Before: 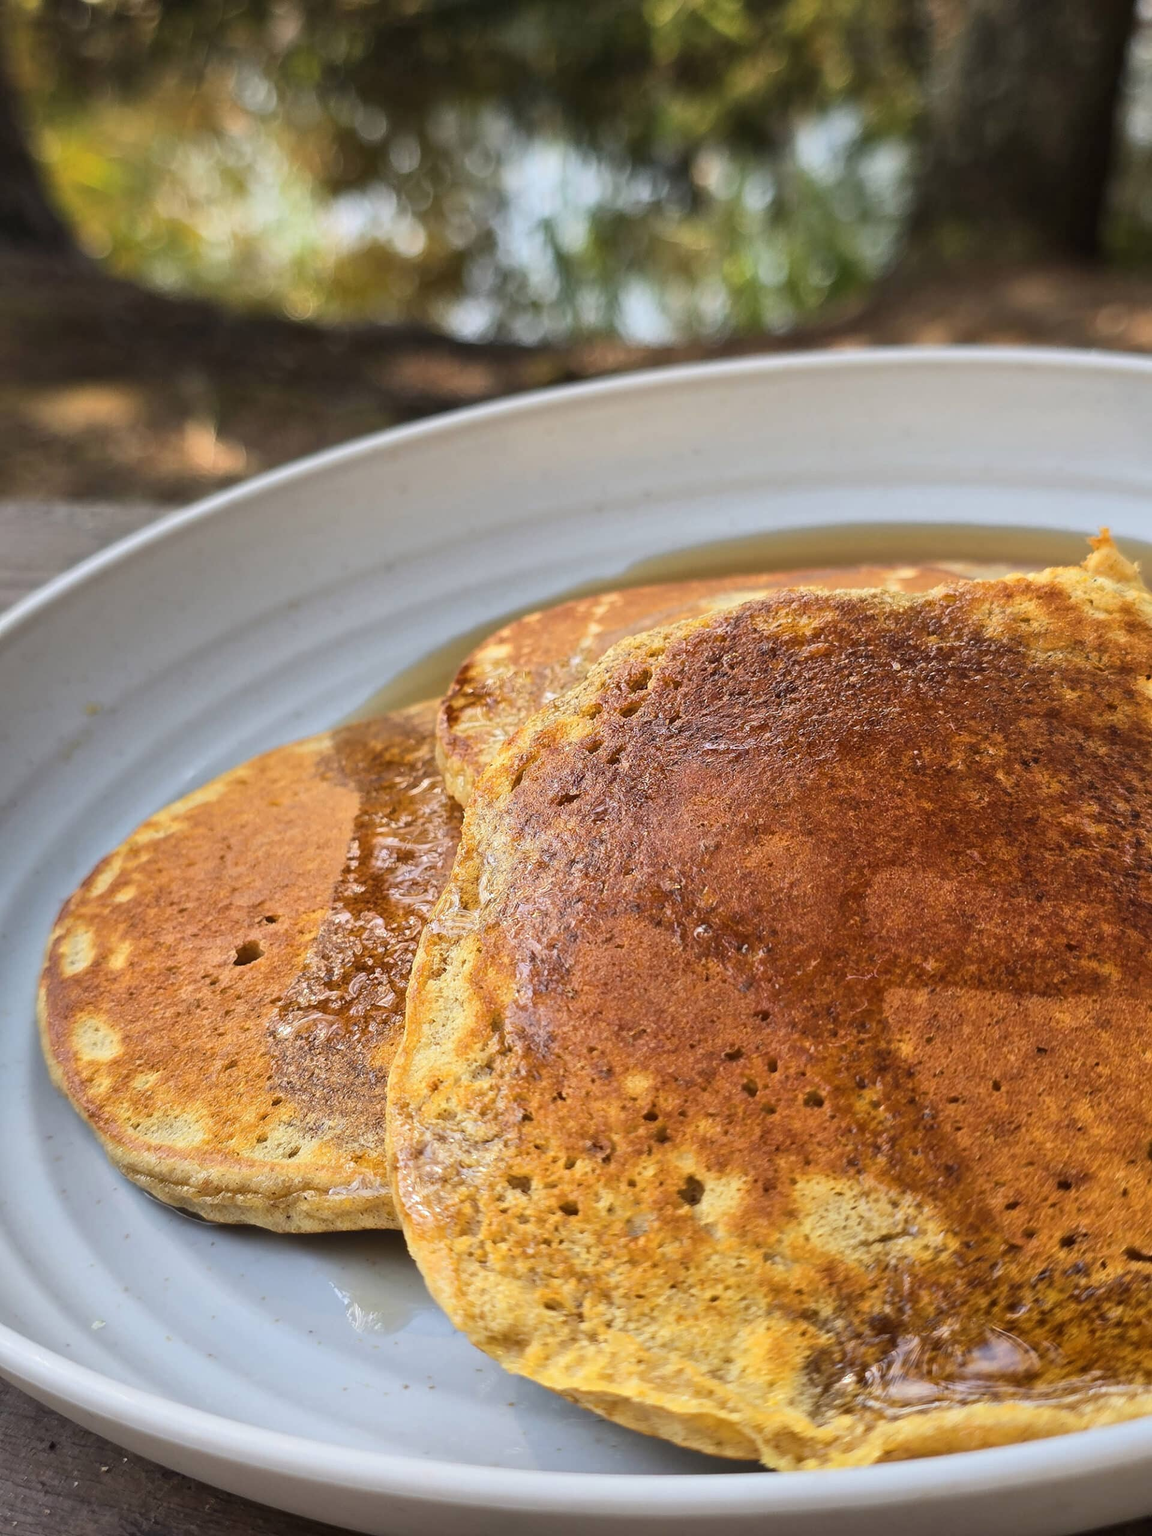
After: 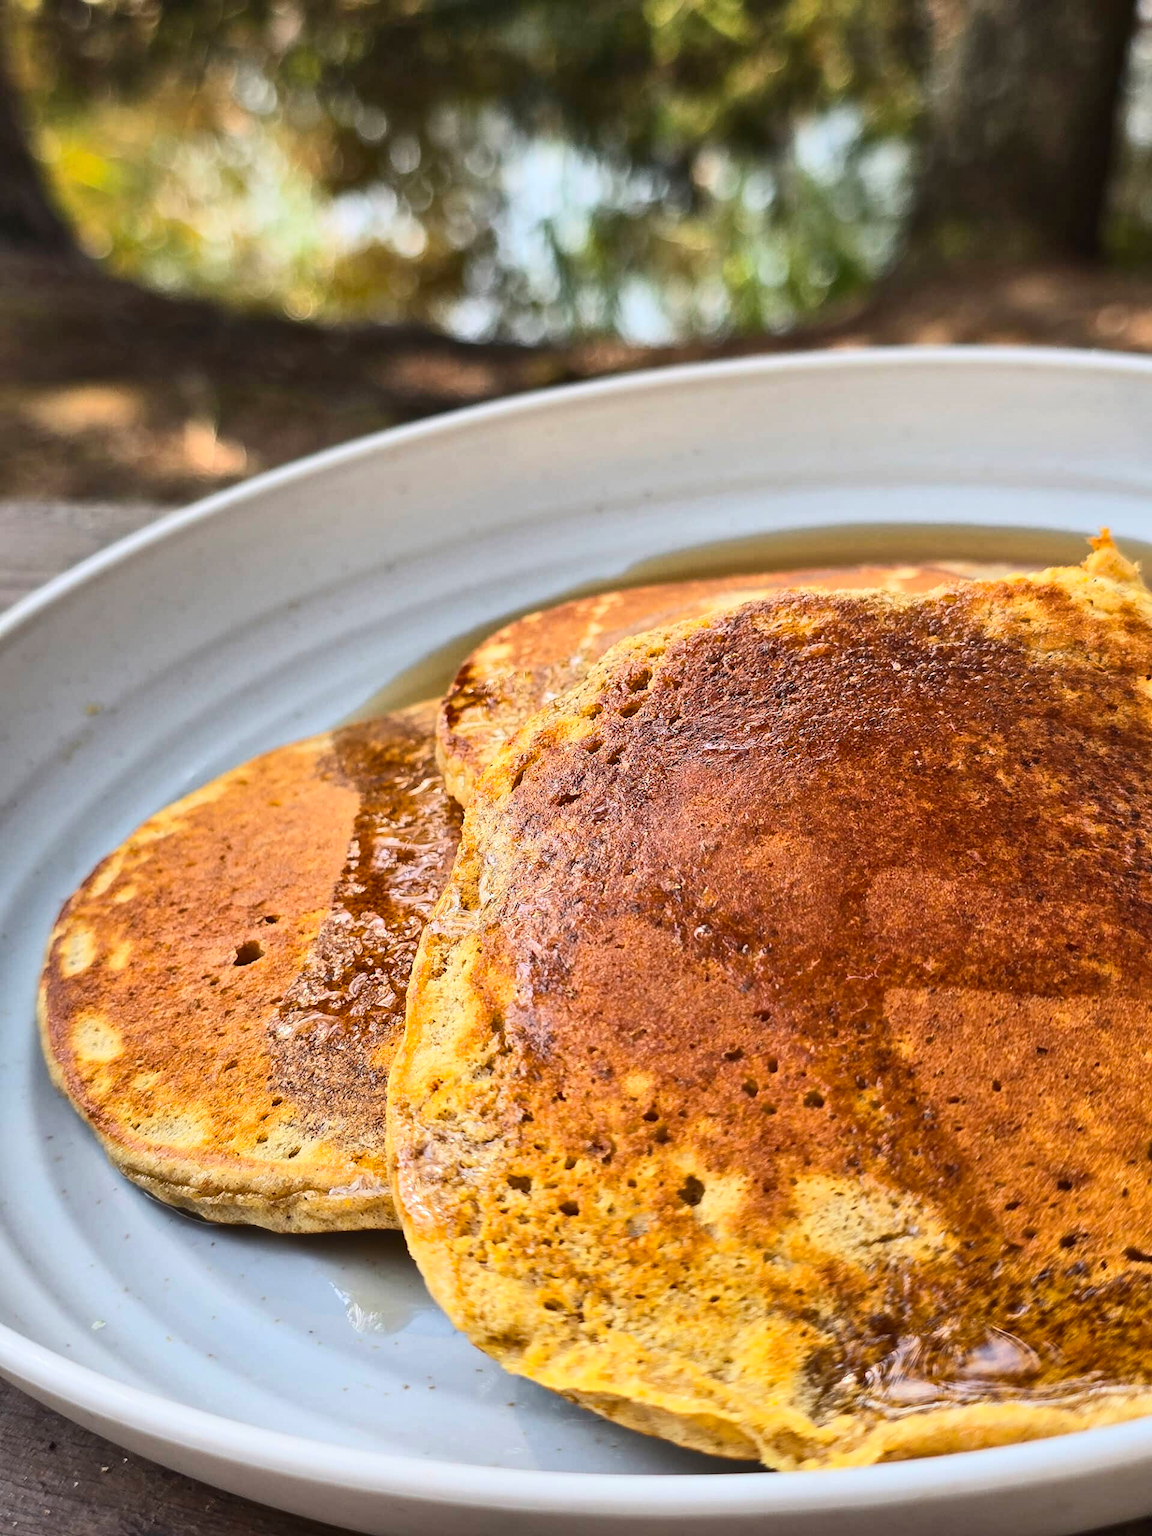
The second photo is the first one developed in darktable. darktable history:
shadows and highlights: low approximation 0.01, soften with gaussian
contrast brightness saturation: contrast 0.244, brightness 0.091
